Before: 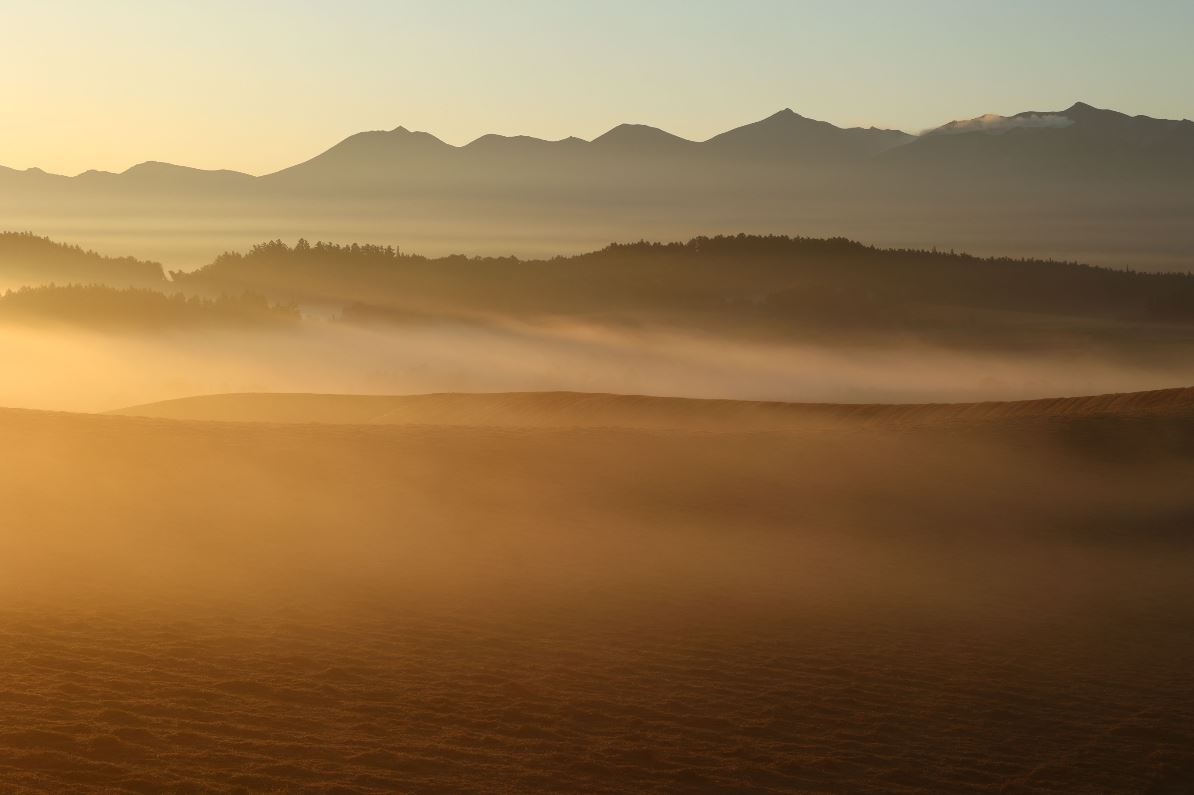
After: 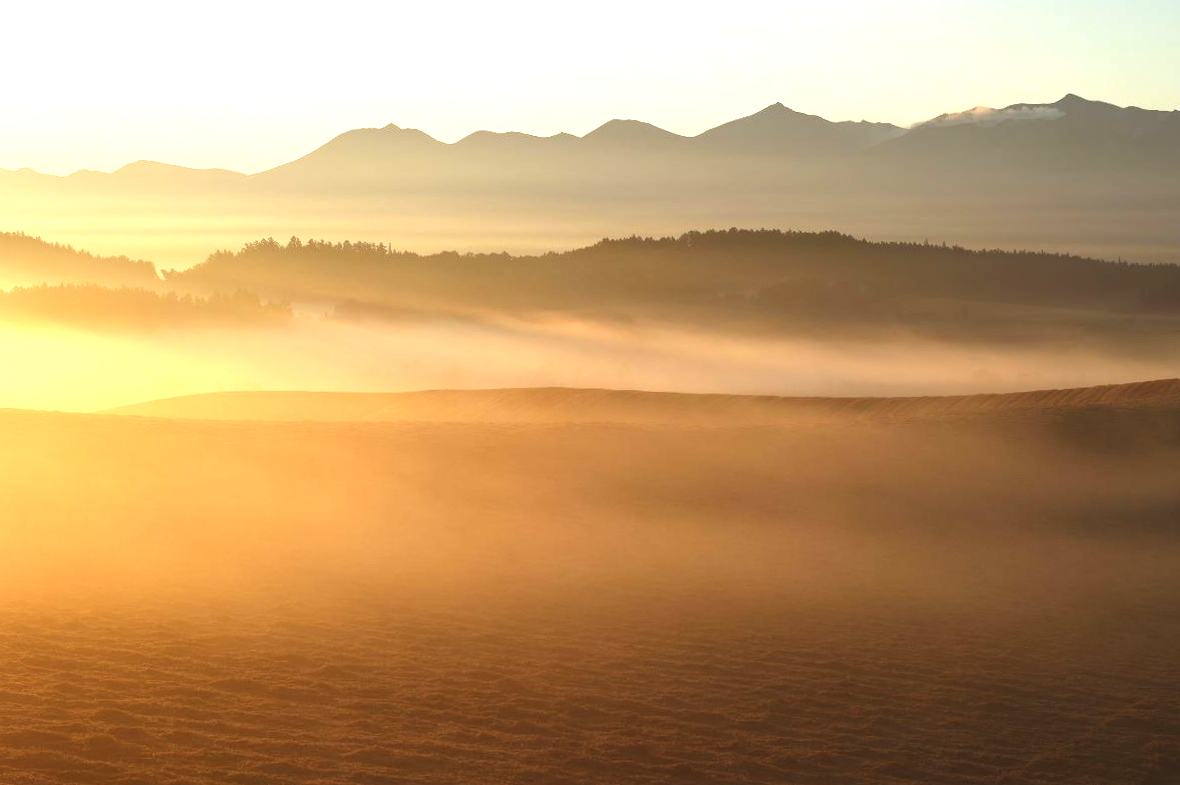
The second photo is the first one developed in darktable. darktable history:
exposure: black level correction -0.002, exposure 1.115 EV, compensate highlight preservation false
rotate and perspective: rotation -0.45°, automatic cropping original format, crop left 0.008, crop right 0.992, crop top 0.012, crop bottom 0.988
